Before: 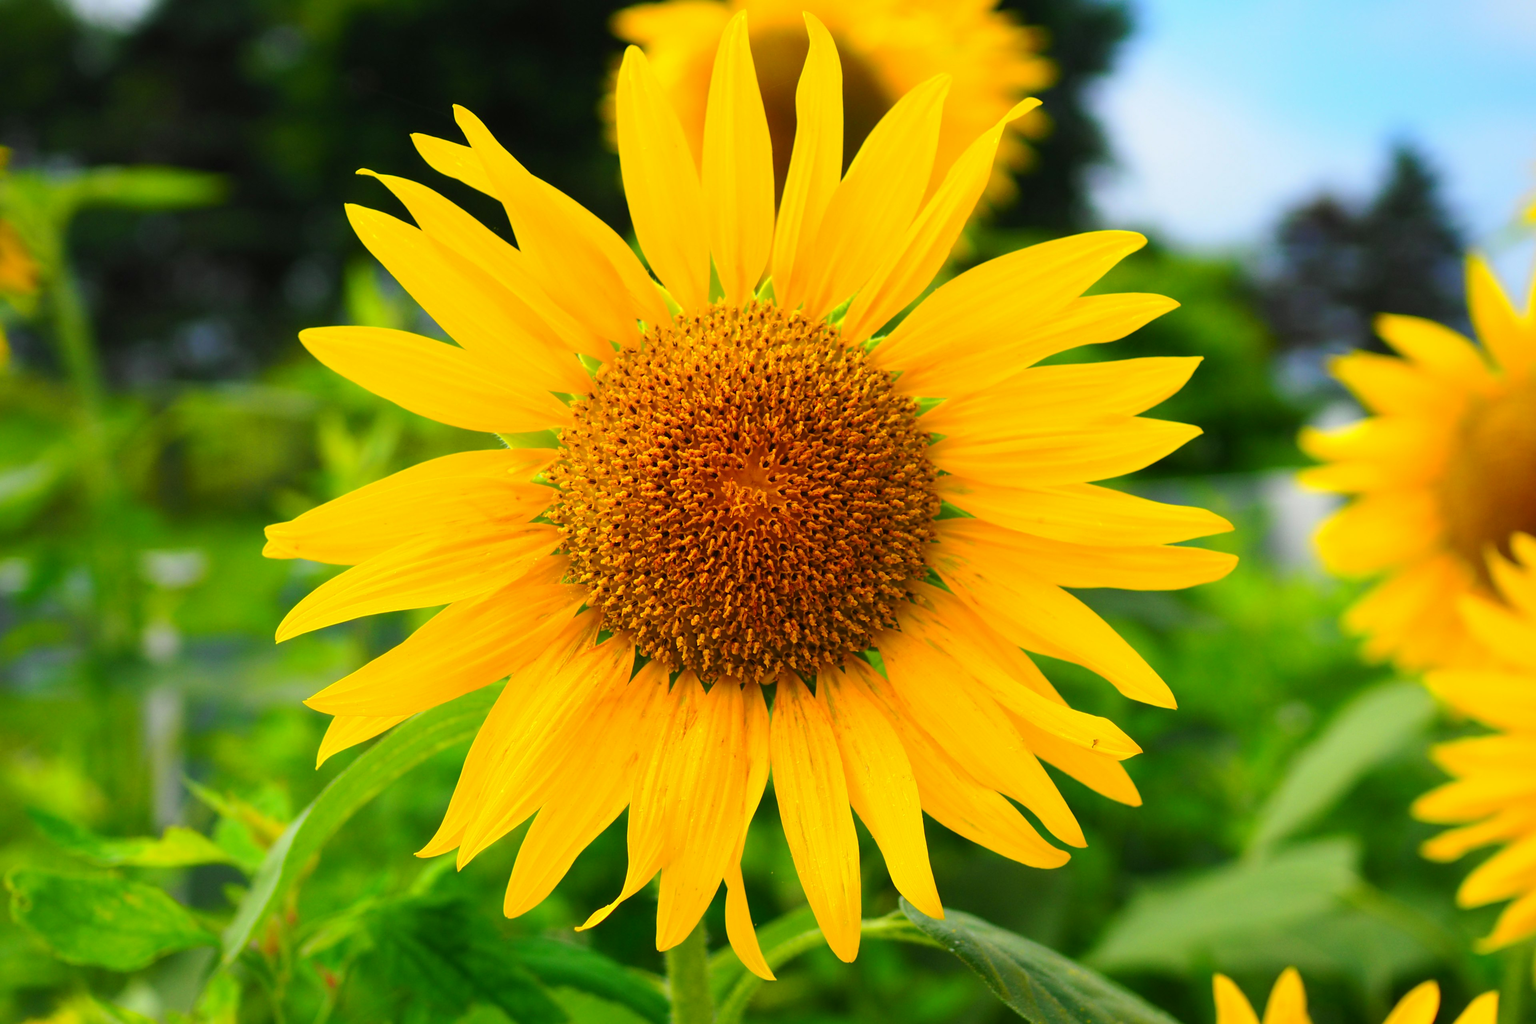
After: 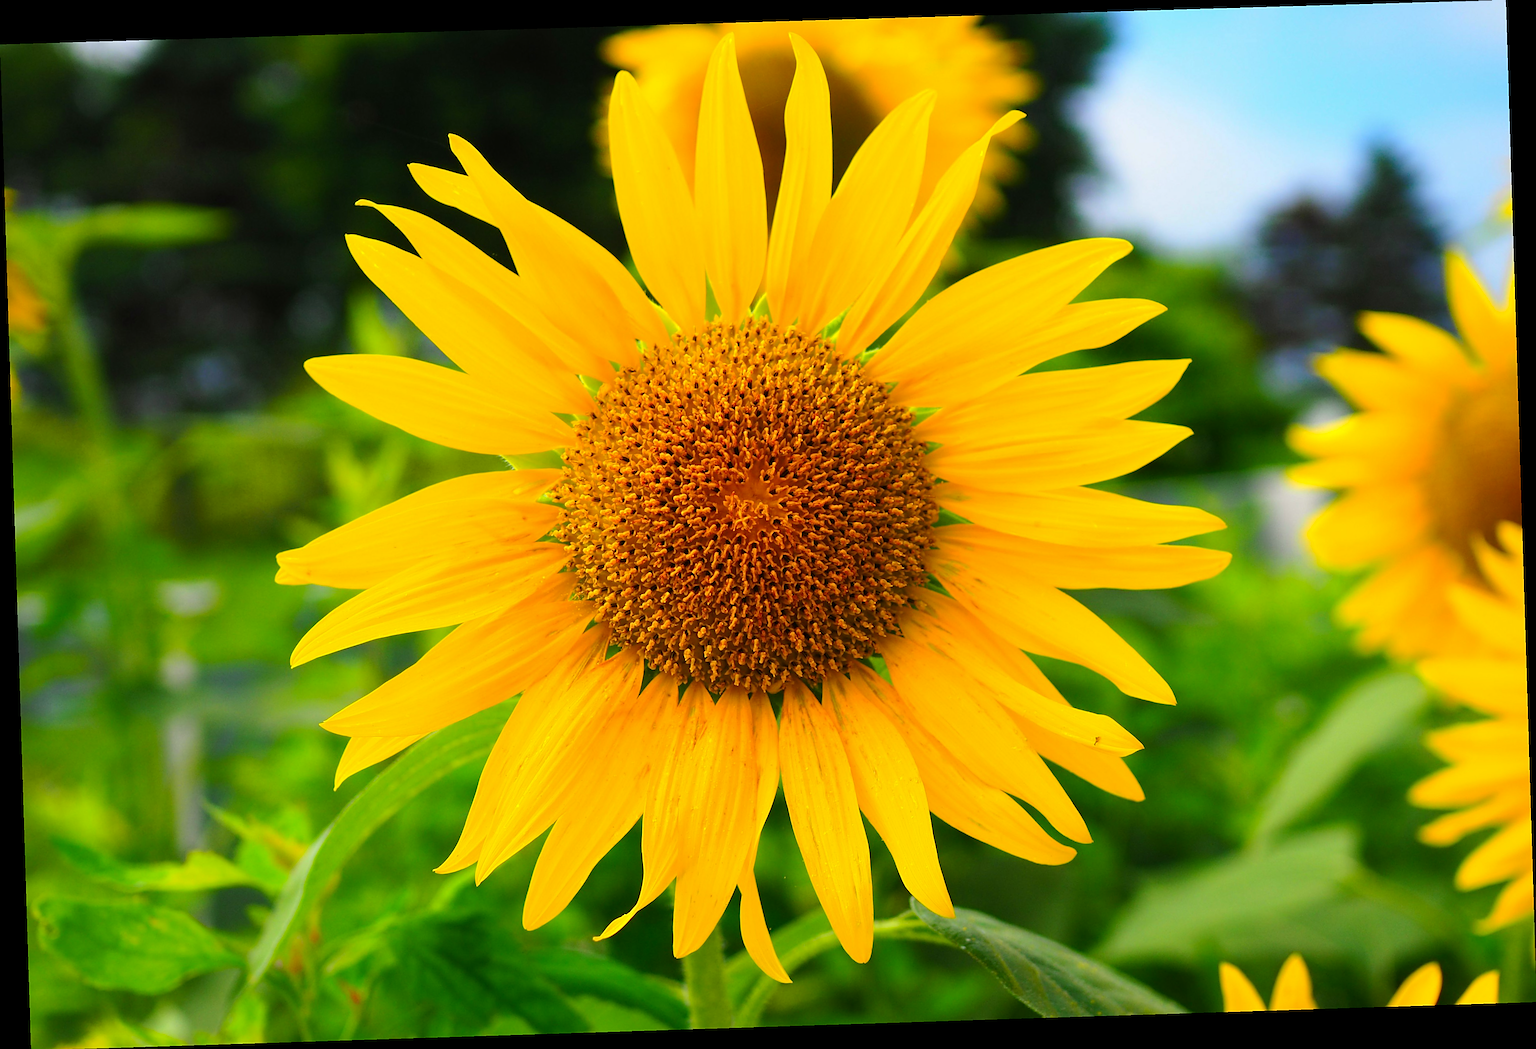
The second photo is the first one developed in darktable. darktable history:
sharpen: on, module defaults
haze removal: compatibility mode true, adaptive false
rotate and perspective: rotation -1.77°, lens shift (horizontal) 0.004, automatic cropping off
